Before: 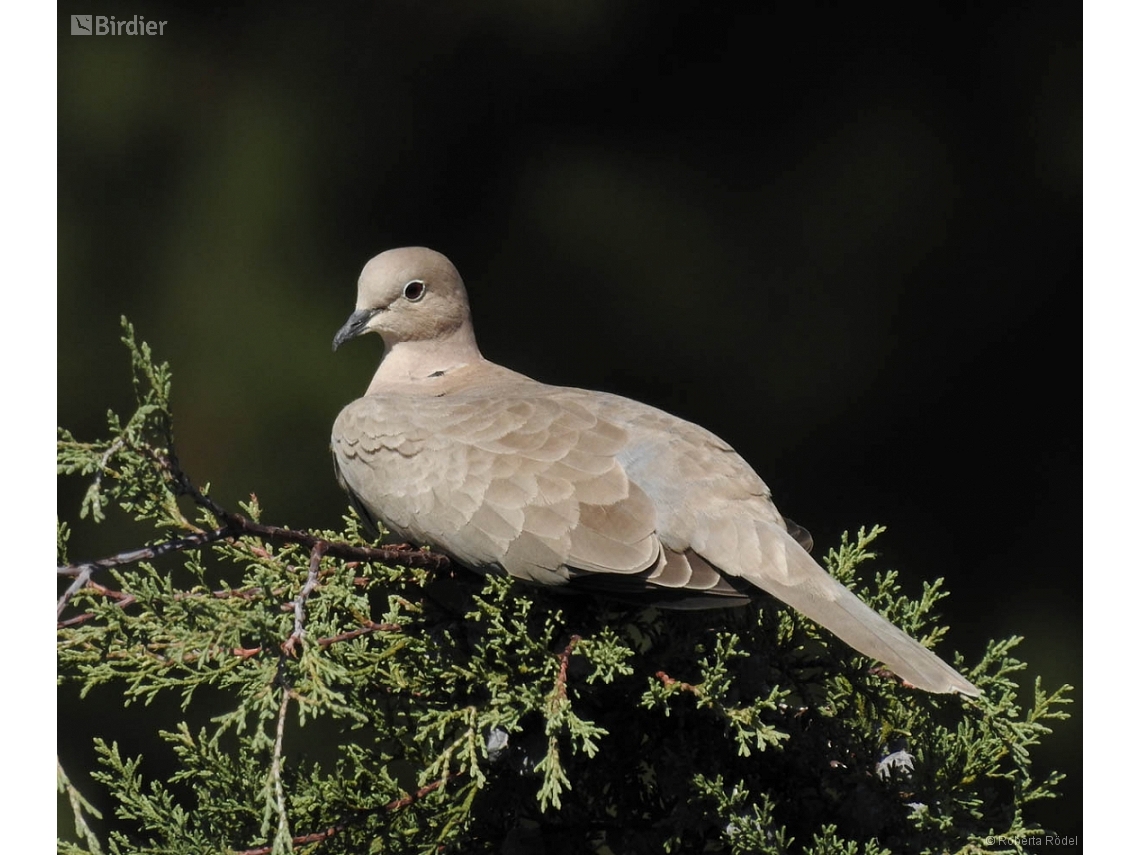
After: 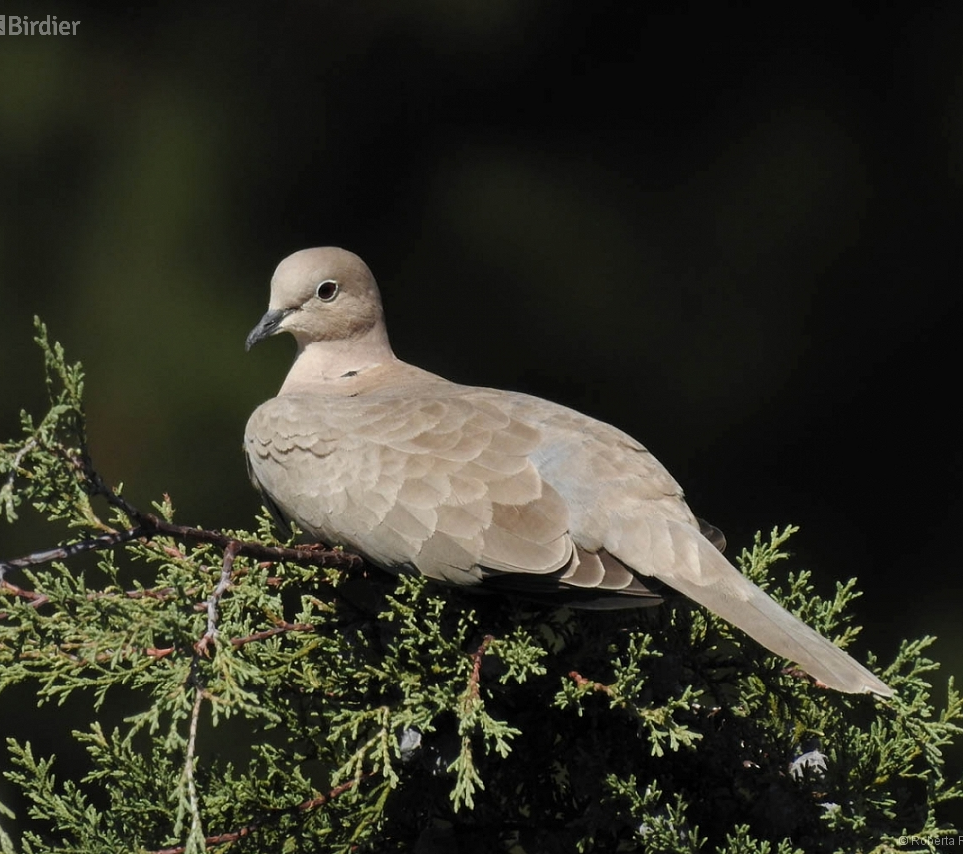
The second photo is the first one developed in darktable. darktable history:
crop: left 7.676%, right 7.794%
